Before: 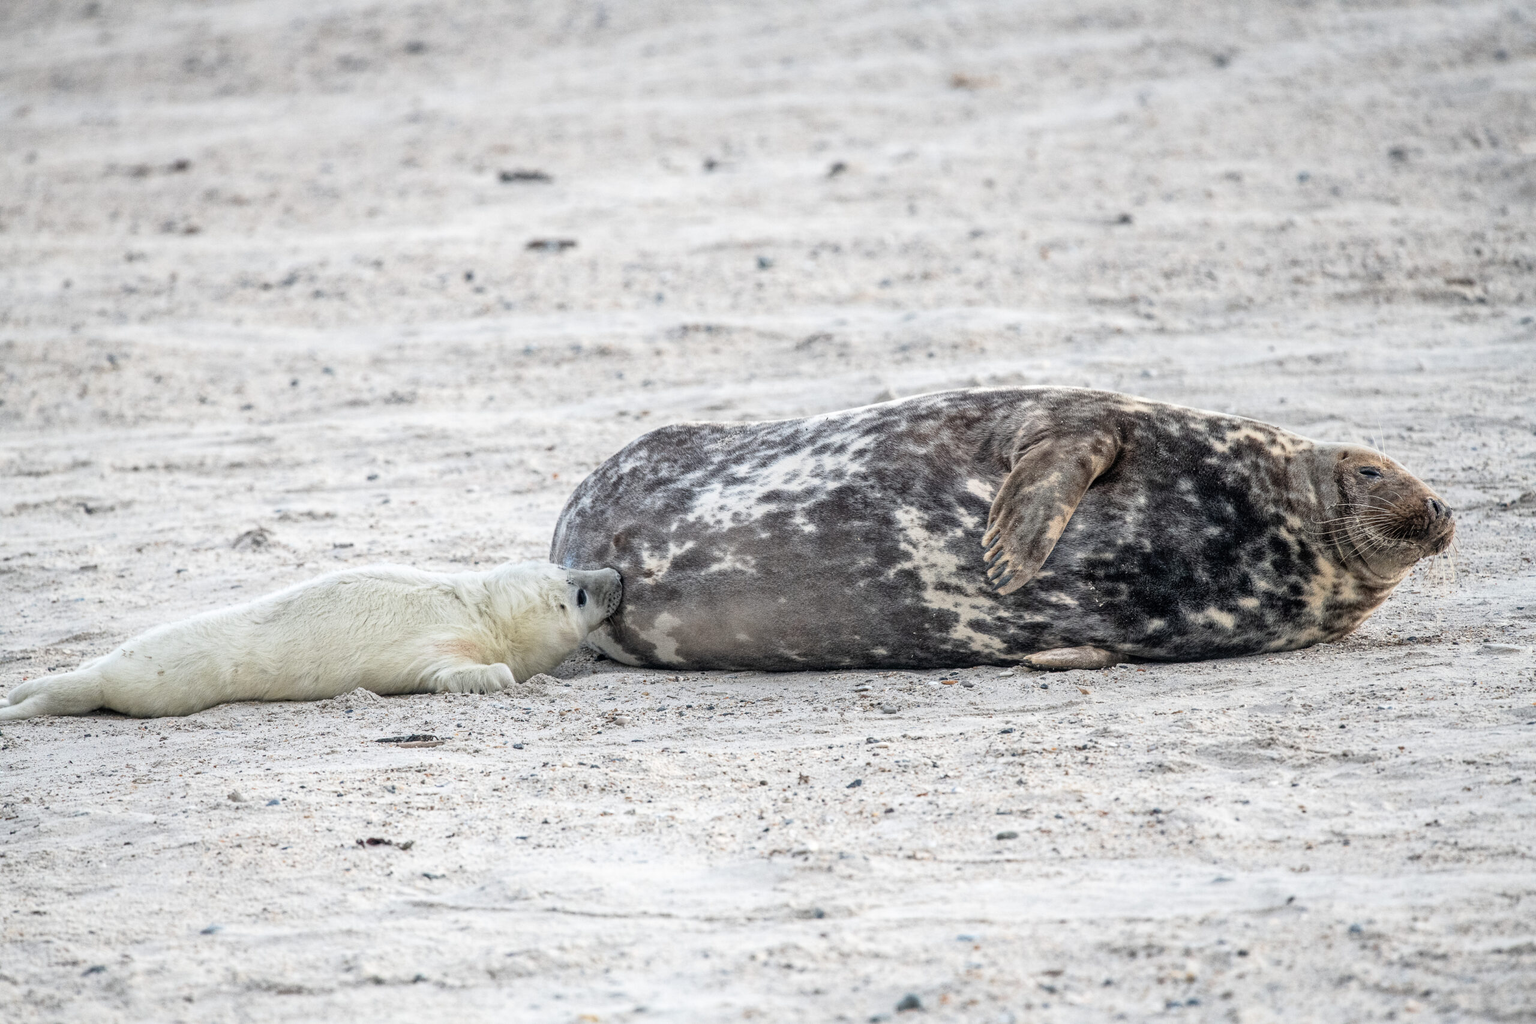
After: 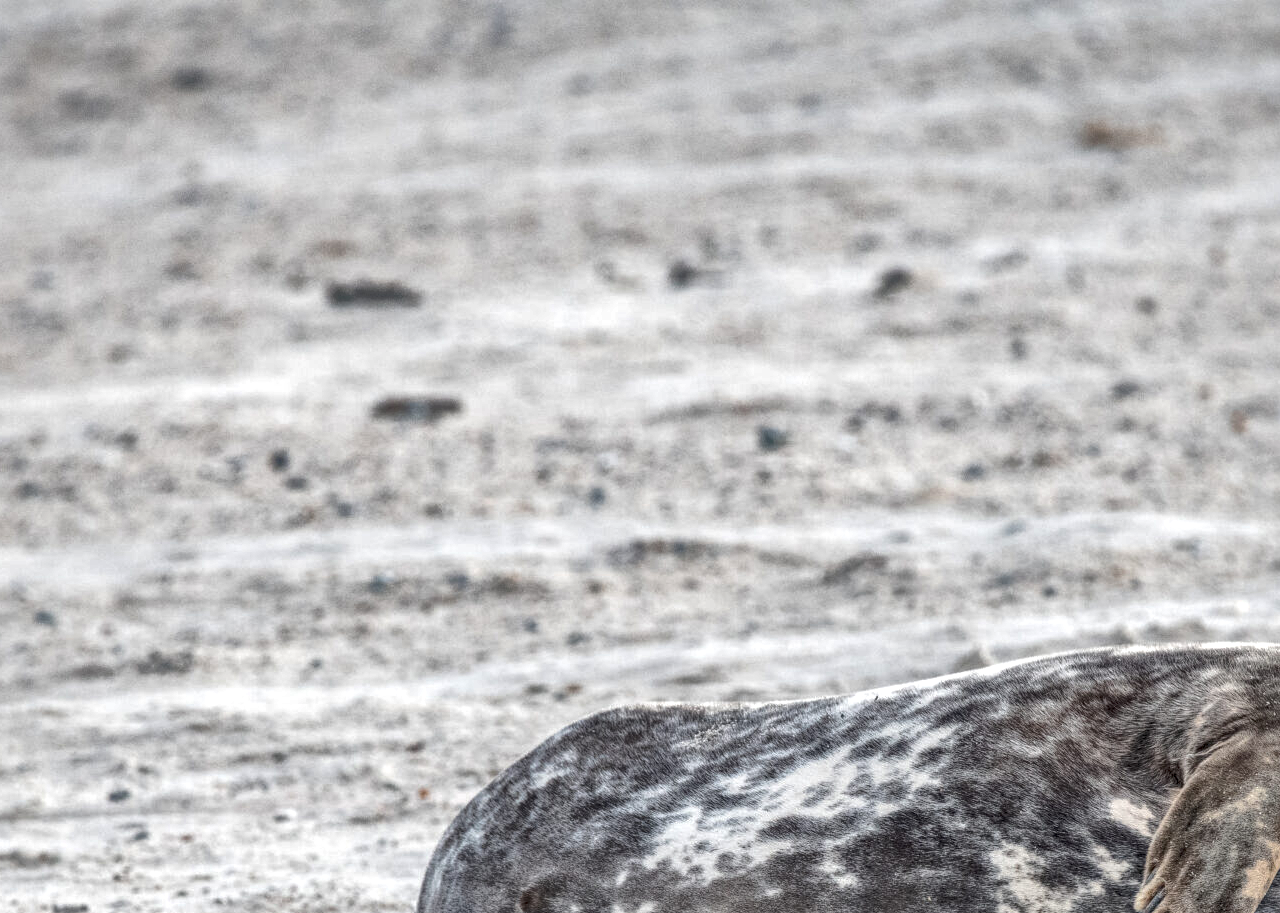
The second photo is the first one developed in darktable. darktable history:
local contrast: highlights 22%, detail 150%
tone equalizer: edges refinement/feathering 500, mask exposure compensation -1.25 EV, preserve details no
shadows and highlights: on, module defaults
crop: left 19.611%, right 30.355%, bottom 46.507%
